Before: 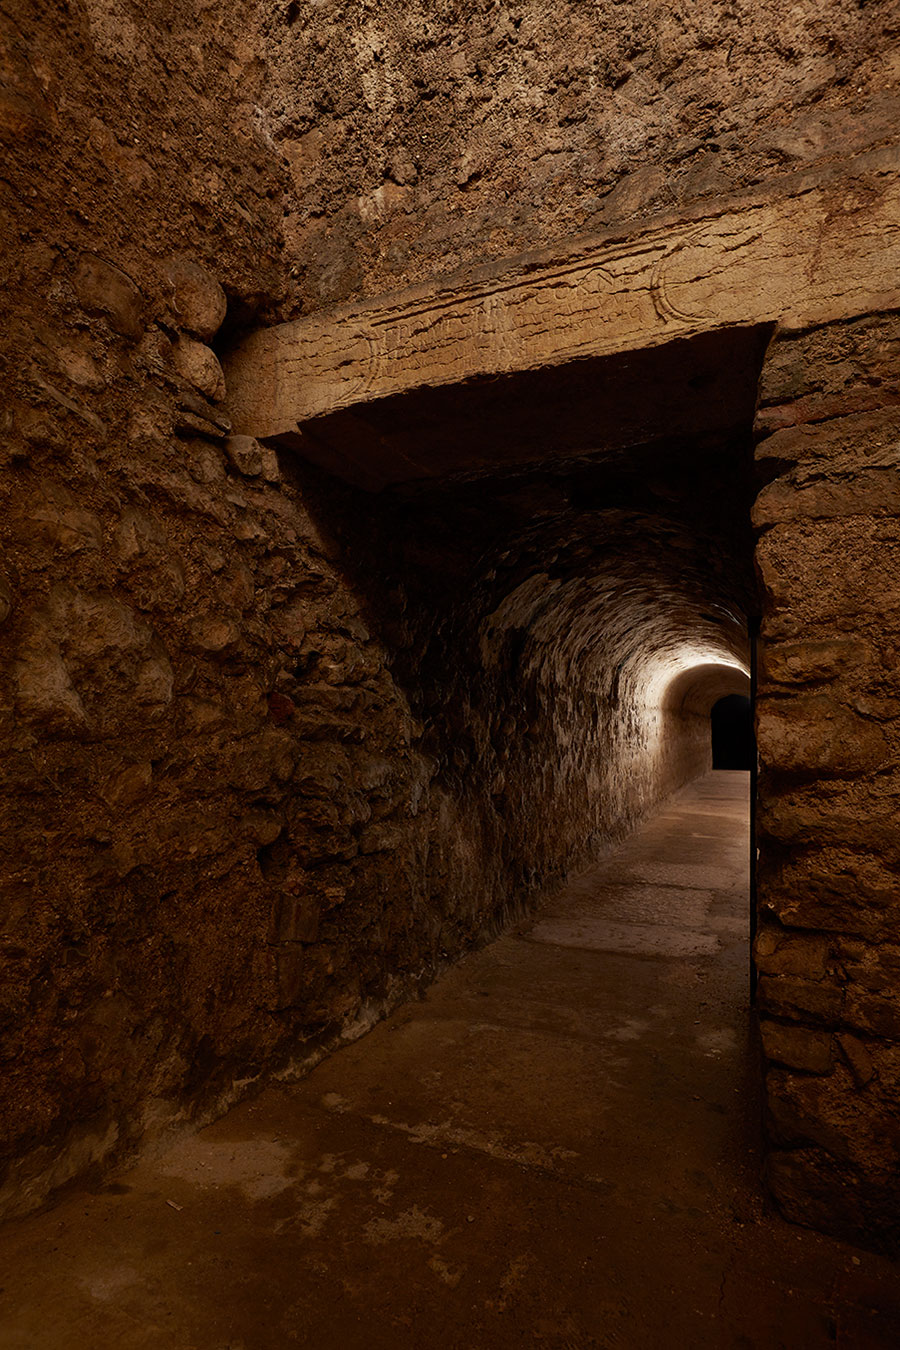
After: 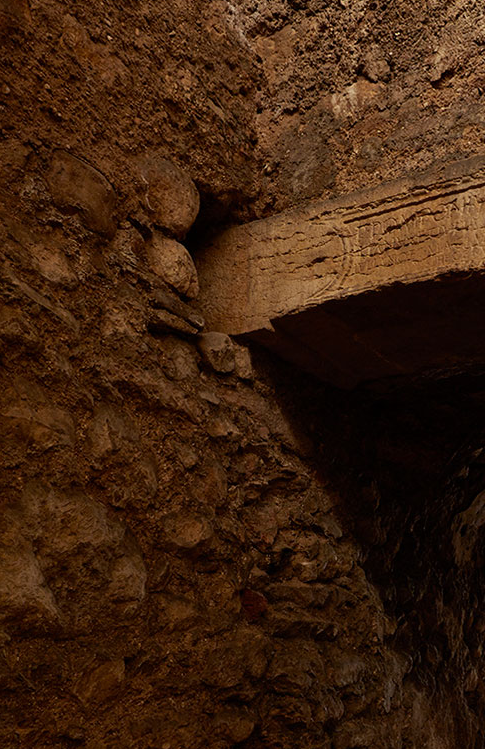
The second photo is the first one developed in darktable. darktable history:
crop and rotate: left 3.061%, top 7.651%, right 42.948%, bottom 36.84%
